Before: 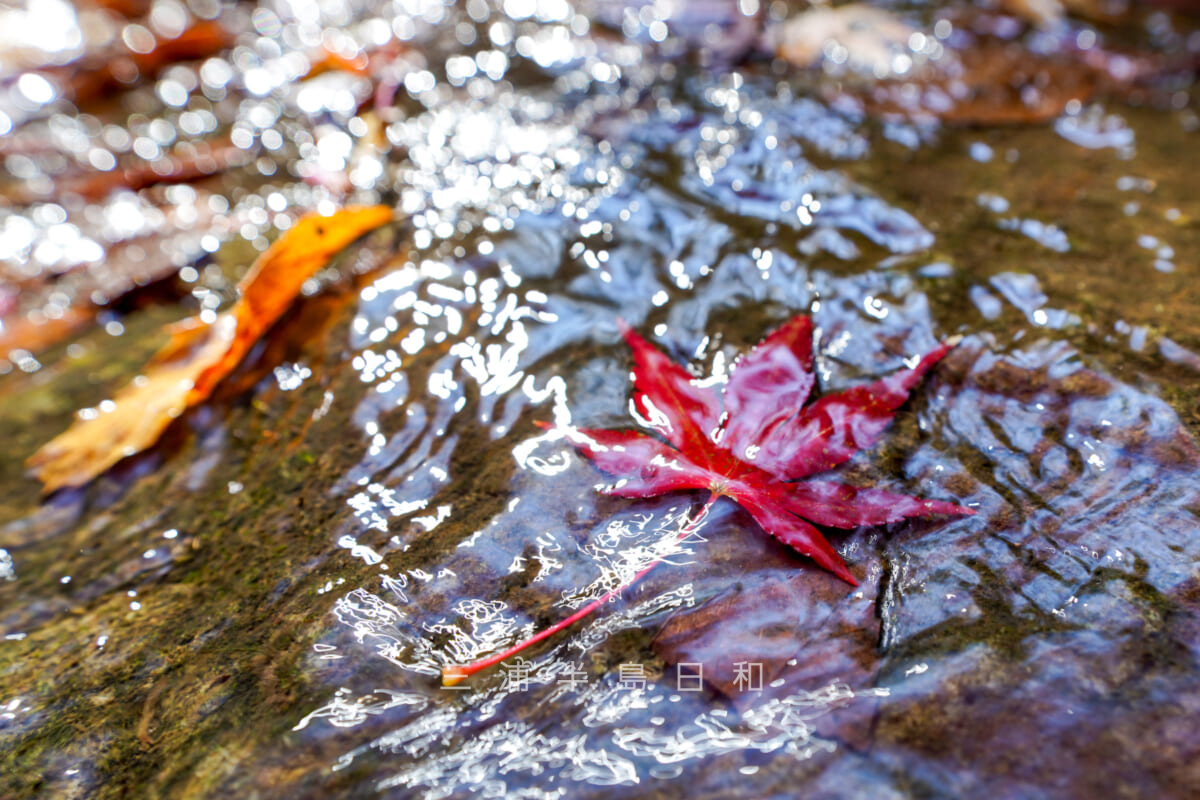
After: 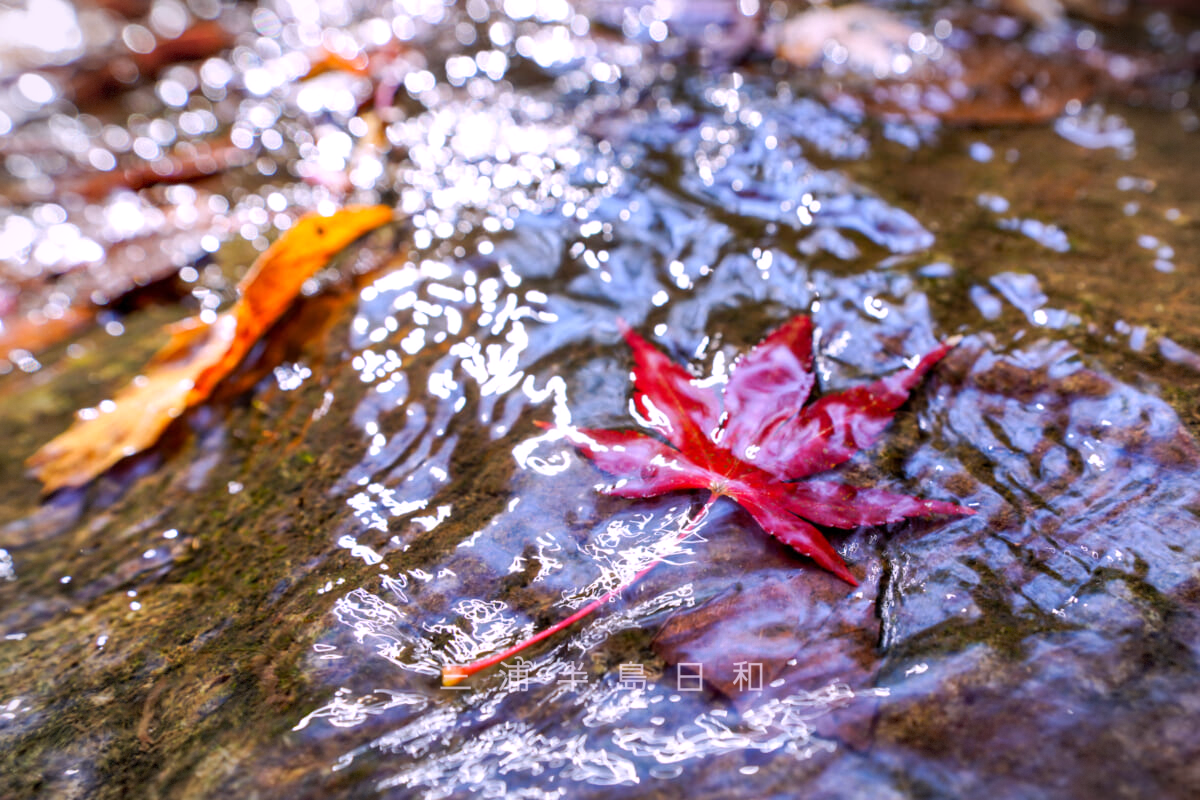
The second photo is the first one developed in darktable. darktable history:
vignetting: fall-off start 91%, fall-off radius 39.39%, brightness -0.182, saturation -0.3, width/height ratio 1.219, shape 1.3, dithering 8-bit output, unbound false
white balance: red 1.066, blue 1.119
